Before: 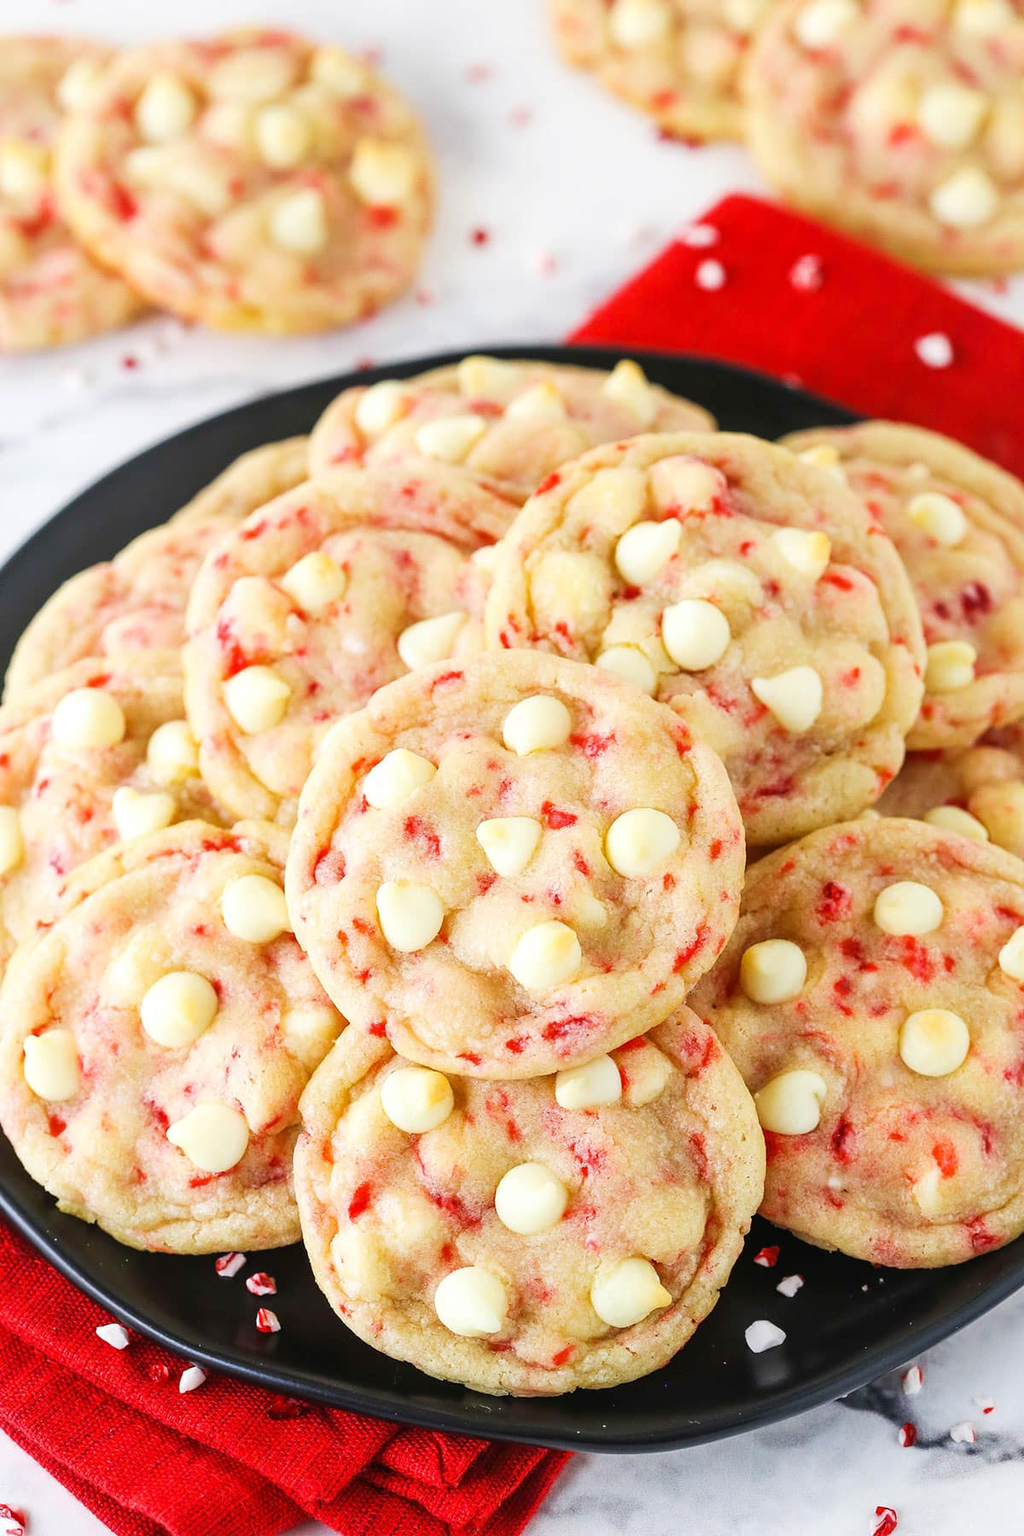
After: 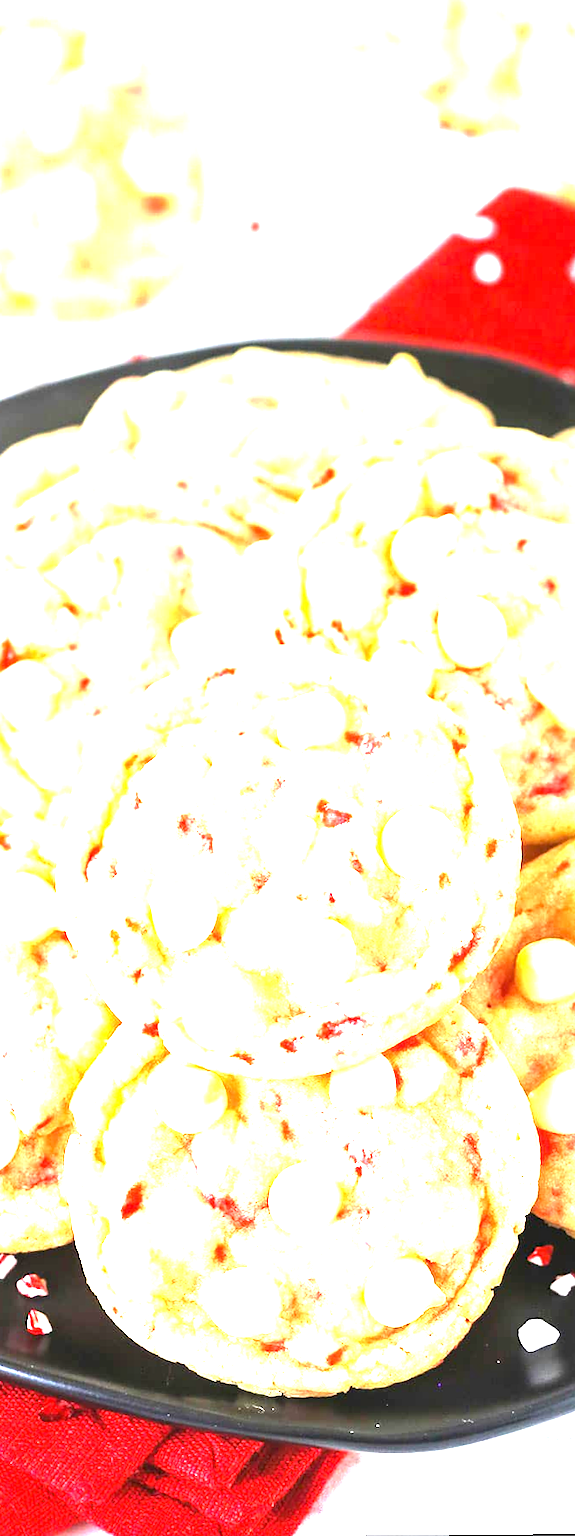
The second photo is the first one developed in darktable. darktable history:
crop and rotate: left 22.516%, right 21.234%
exposure: black level correction 0, exposure 2.327 EV, compensate exposure bias true, compensate highlight preservation false
rotate and perspective: rotation 0.174°, lens shift (vertical) 0.013, lens shift (horizontal) 0.019, shear 0.001, automatic cropping original format, crop left 0.007, crop right 0.991, crop top 0.016, crop bottom 0.997
